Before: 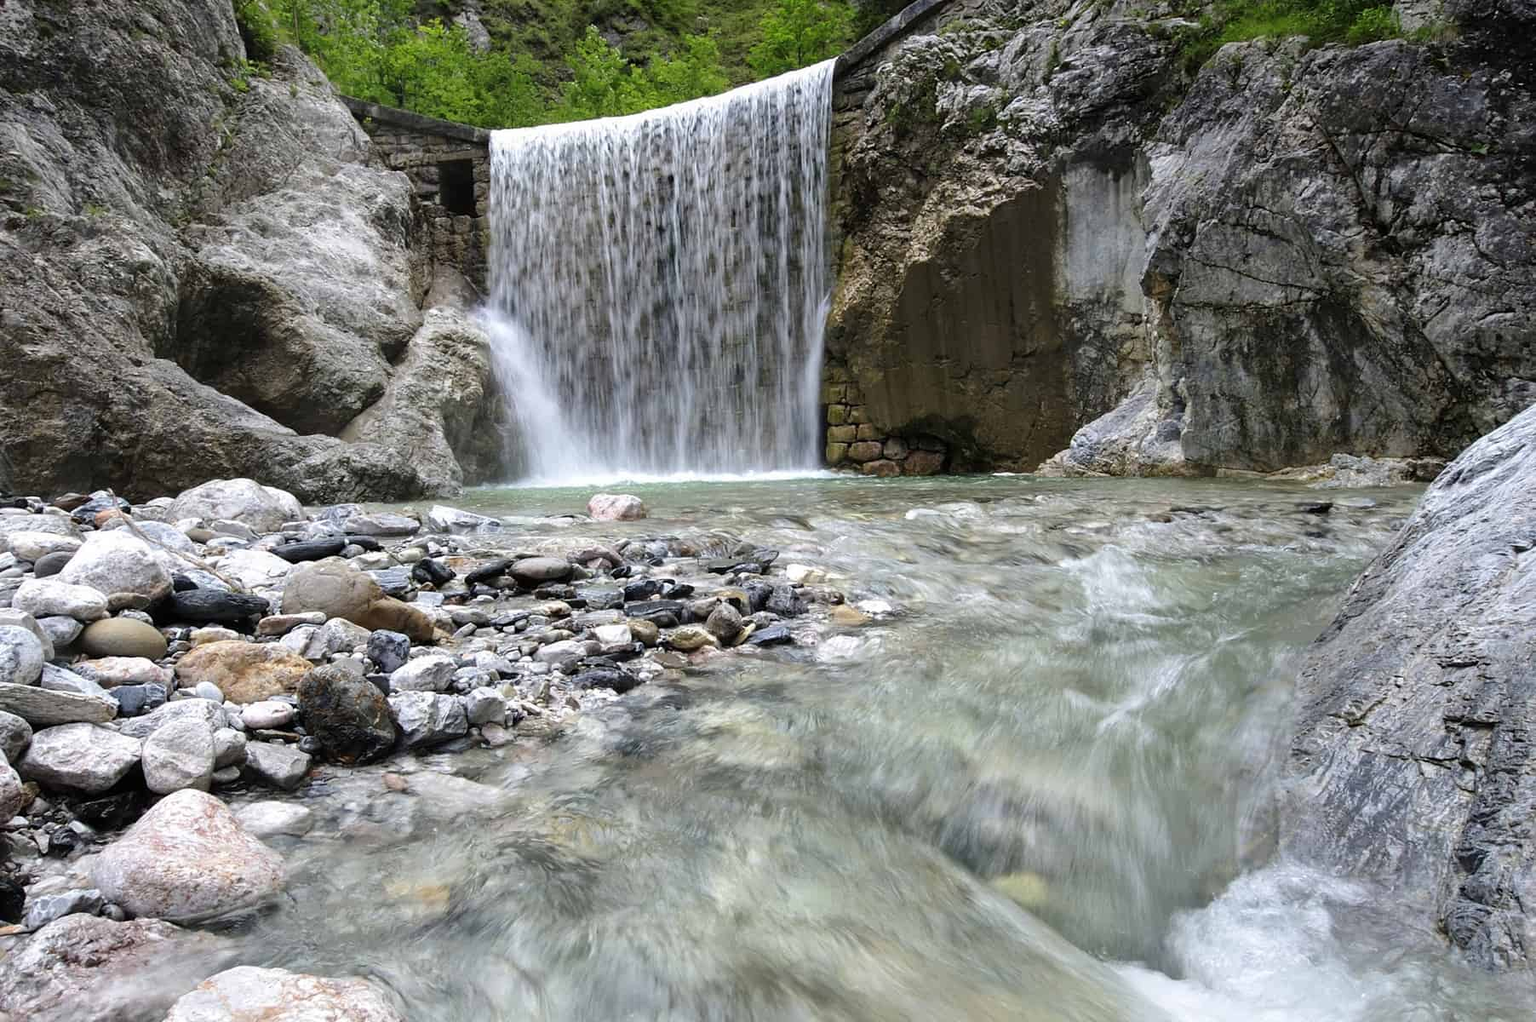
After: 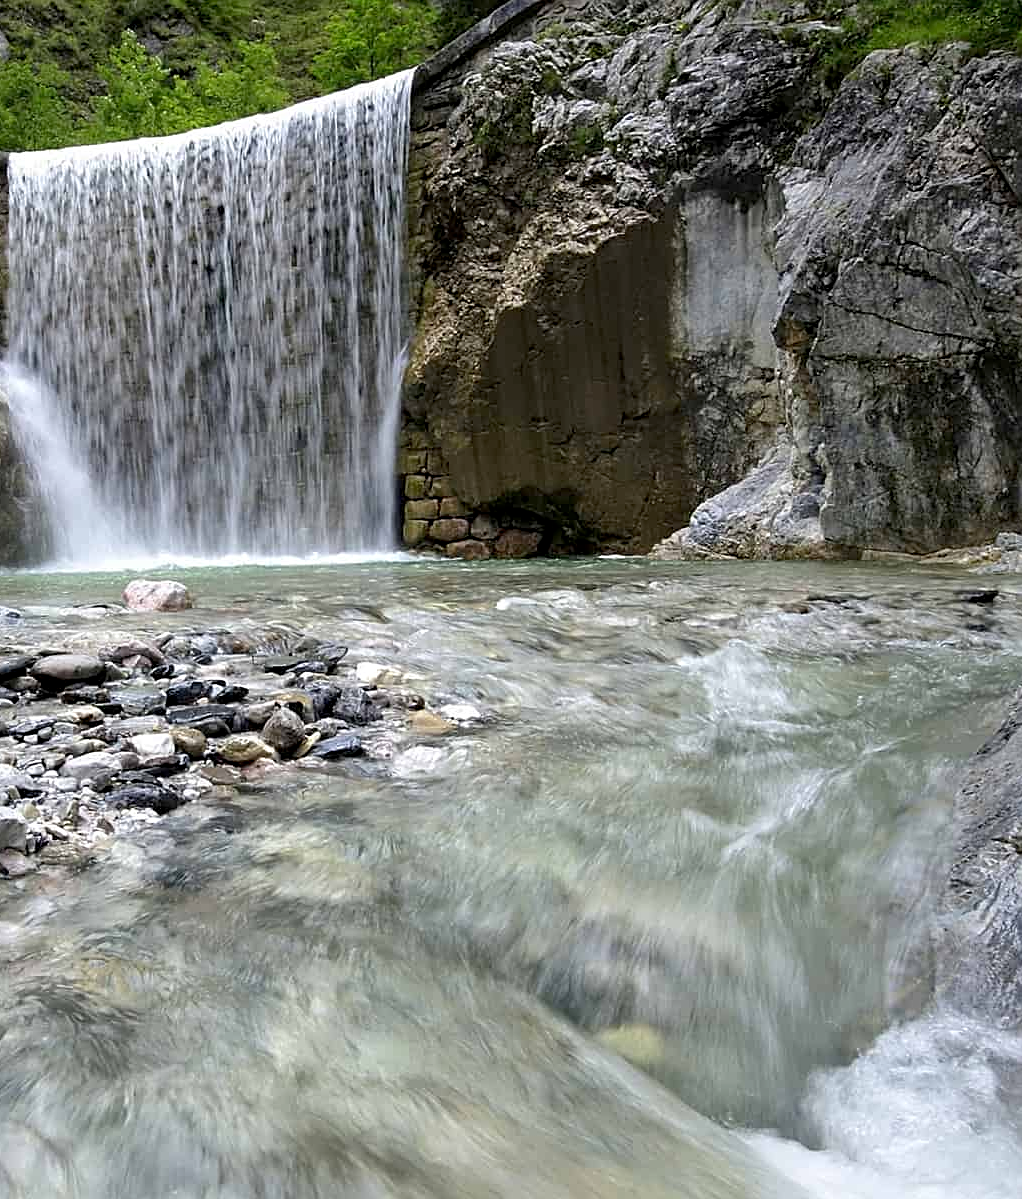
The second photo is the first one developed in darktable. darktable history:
exposure: black level correction 0.005, exposure 0.001 EV, compensate highlight preservation false
tone equalizer: on, module defaults
crop: left 31.458%, top 0%, right 11.876%
sharpen: on, module defaults
